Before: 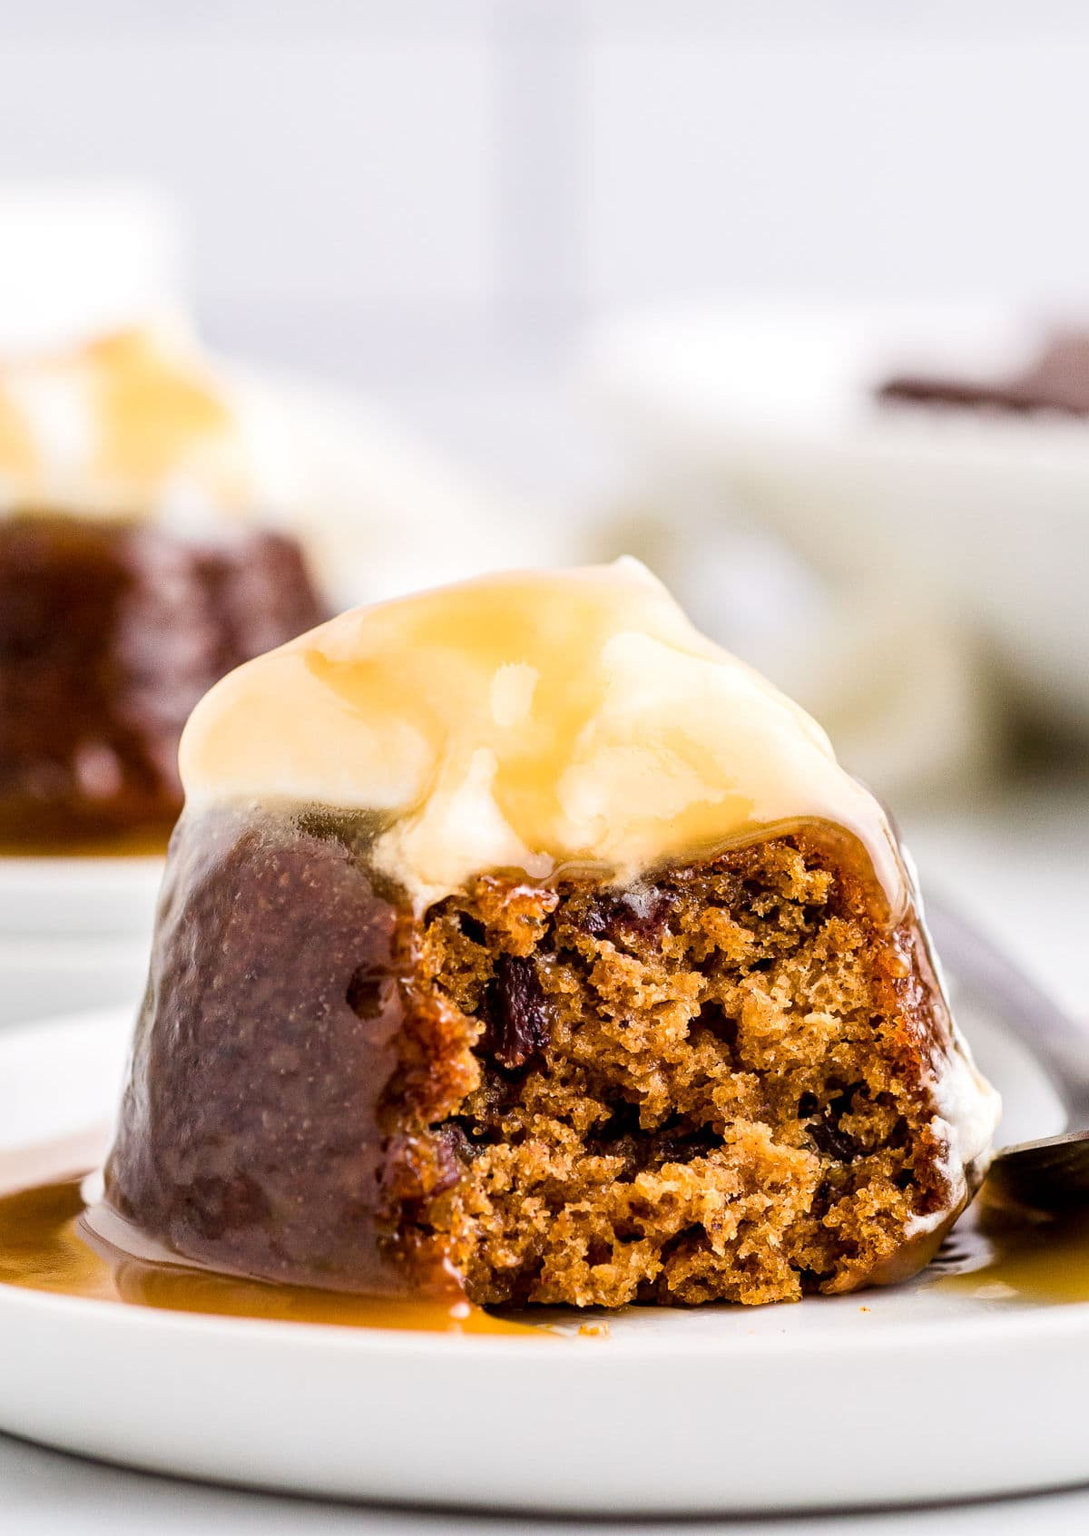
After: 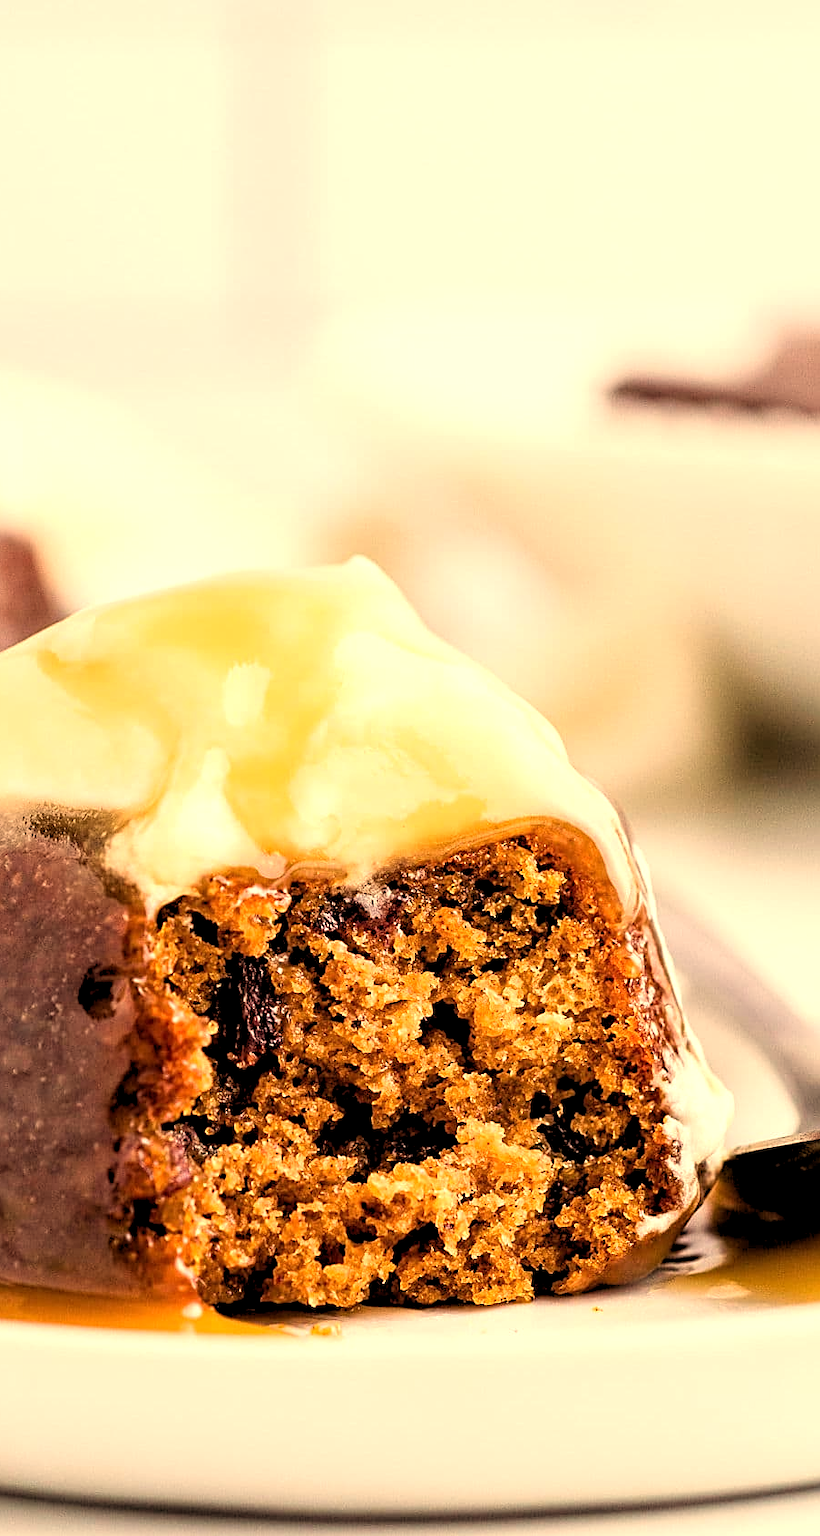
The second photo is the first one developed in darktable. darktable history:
rgb levels: levels [[0.01, 0.419, 0.839], [0, 0.5, 1], [0, 0.5, 1]]
white balance: red 1.138, green 0.996, blue 0.812
crop and rotate: left 24.6%
sharpen: on, module defaults
